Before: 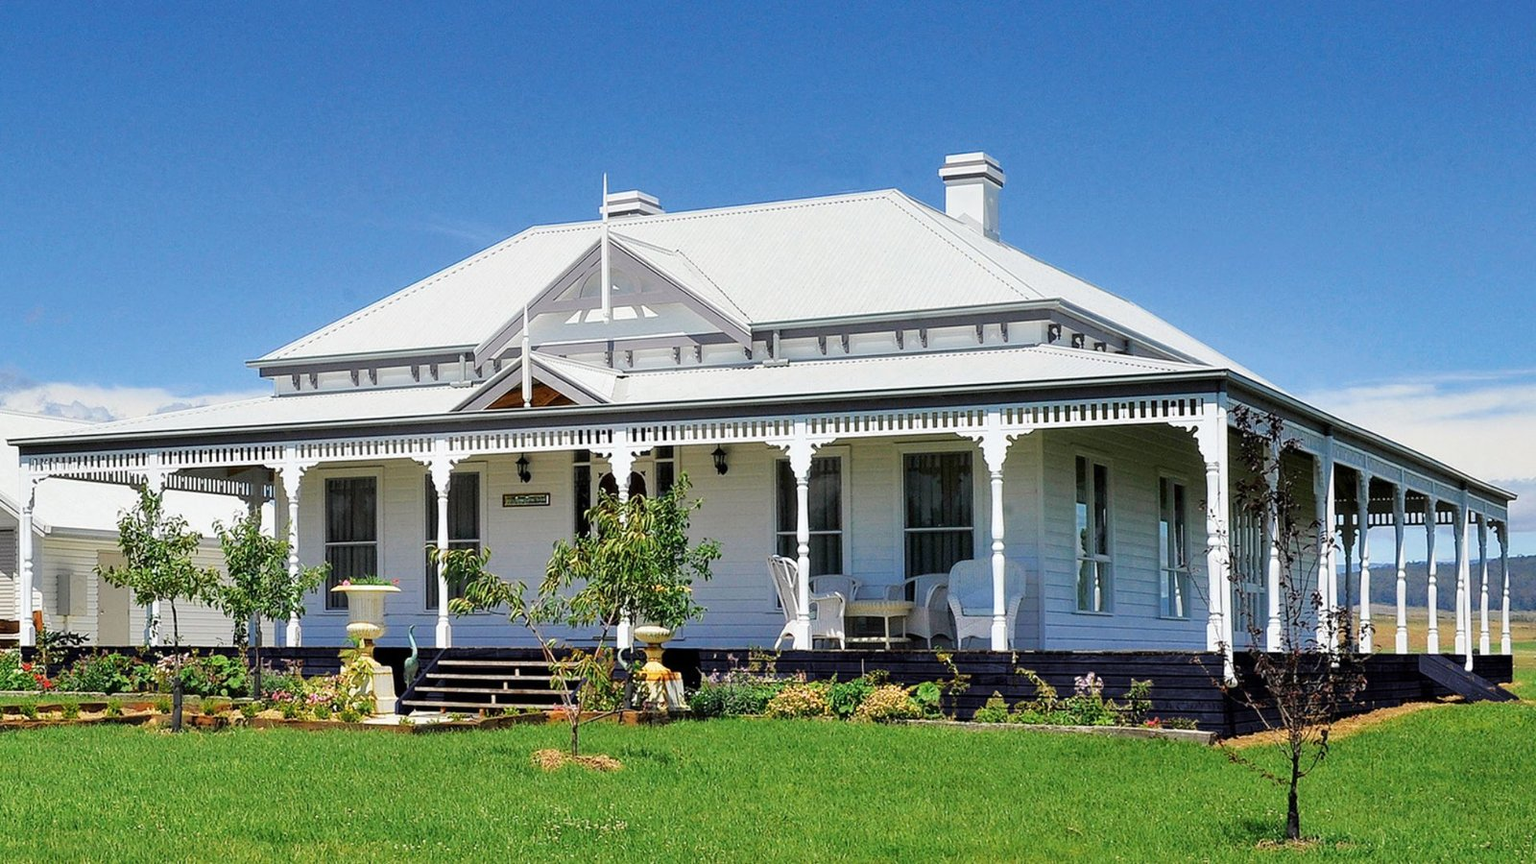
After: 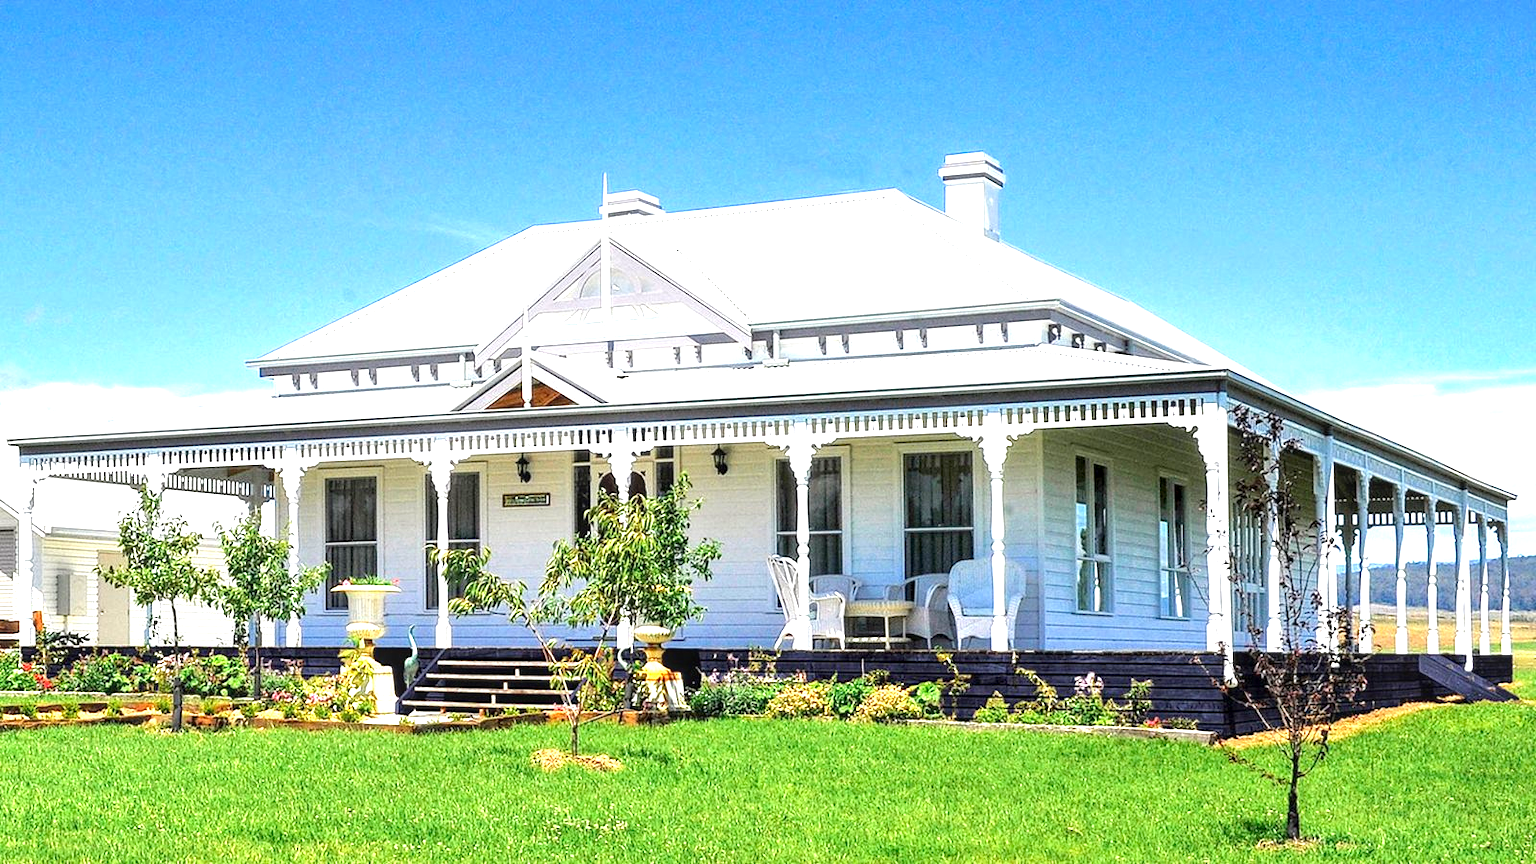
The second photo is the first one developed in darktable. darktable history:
contrast brightness saturation: contrast 0.04, saturation 0.07
local contrast: detail 130%
exposure: exposure 1.25 EV, compensate exposure bias true, compensate highlight preservation false
